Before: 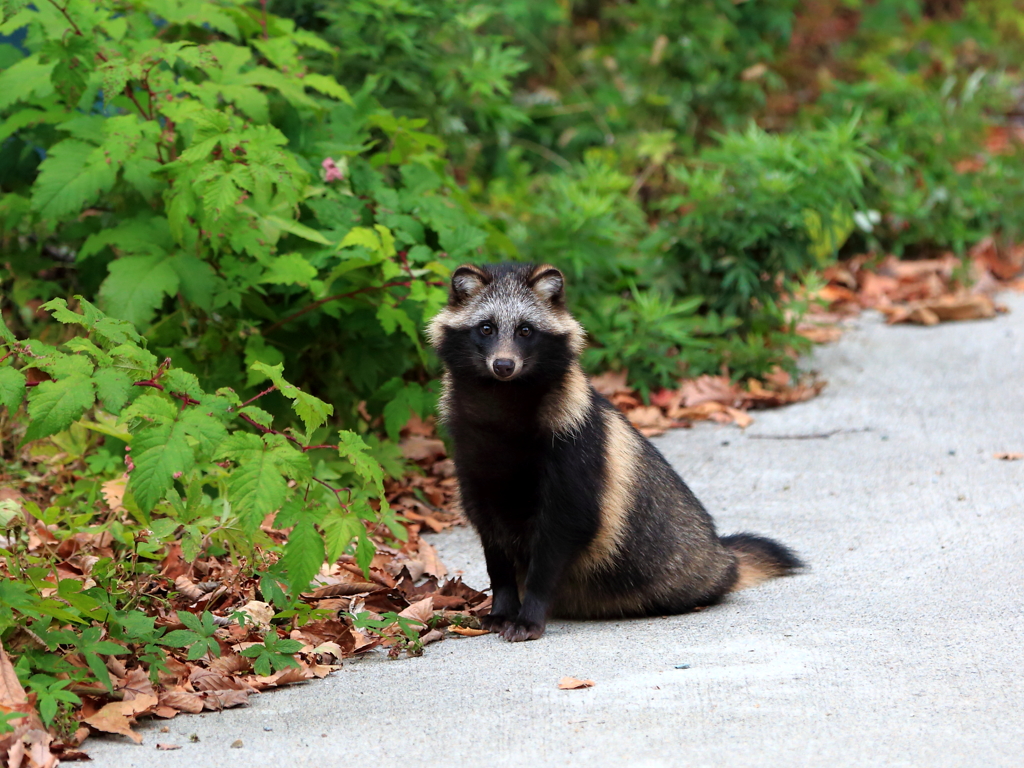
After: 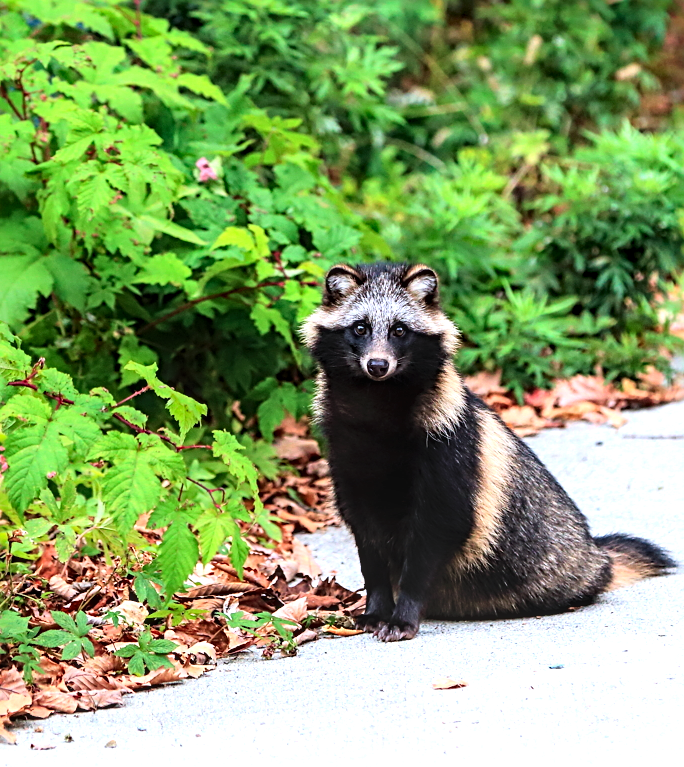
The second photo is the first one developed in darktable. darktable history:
sharpen: radius 3.09
tone equalizer: -8 EV -0.733 EV, -7 EV -0.7 EV, -6 EV -0.627 EV, -5 EV -0.363 EV, -3 EV 0.402 EV, -2 EV 0.6 EV, -1 EV 0.697 EV, +0 EV 0.756 EV, mask exposure compensation -0.49 EV
local contrast: detail 130%
exposure: compensate exposure bias true, compensate highlight preservation false
crop and rotate: left 12.305%, right 20.819%
contrast brightness saturation: contrast 0.197, brightness 0.161, saturation 0.222
color calibration: illuminant as shot in camera, x 0.358, y 0.373, temperature 4628.91 K
